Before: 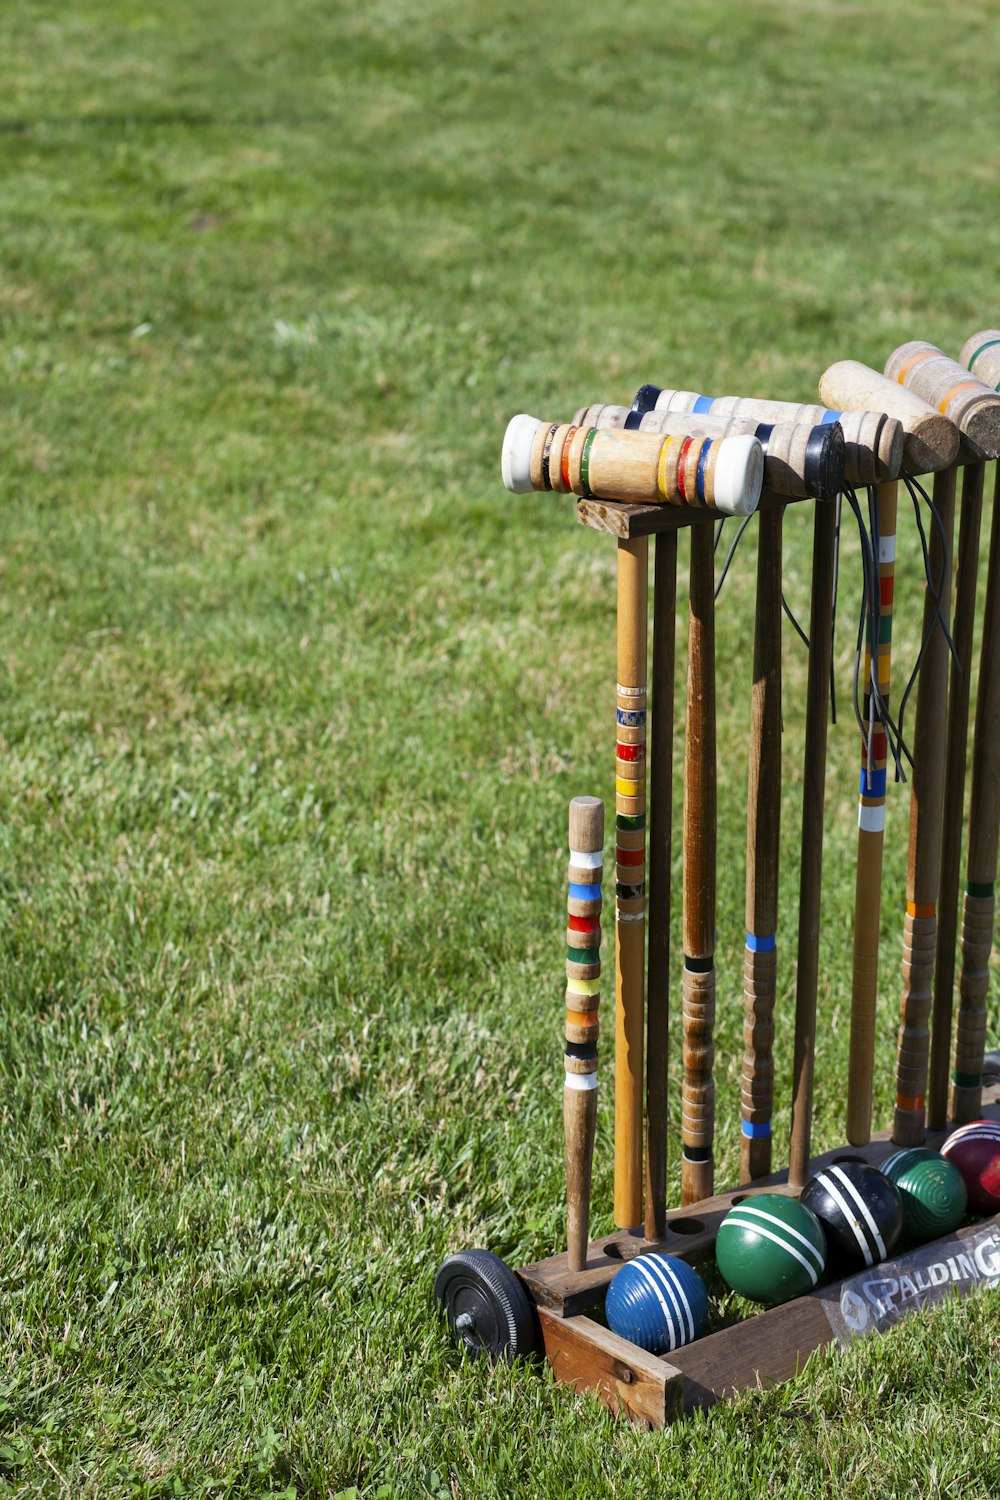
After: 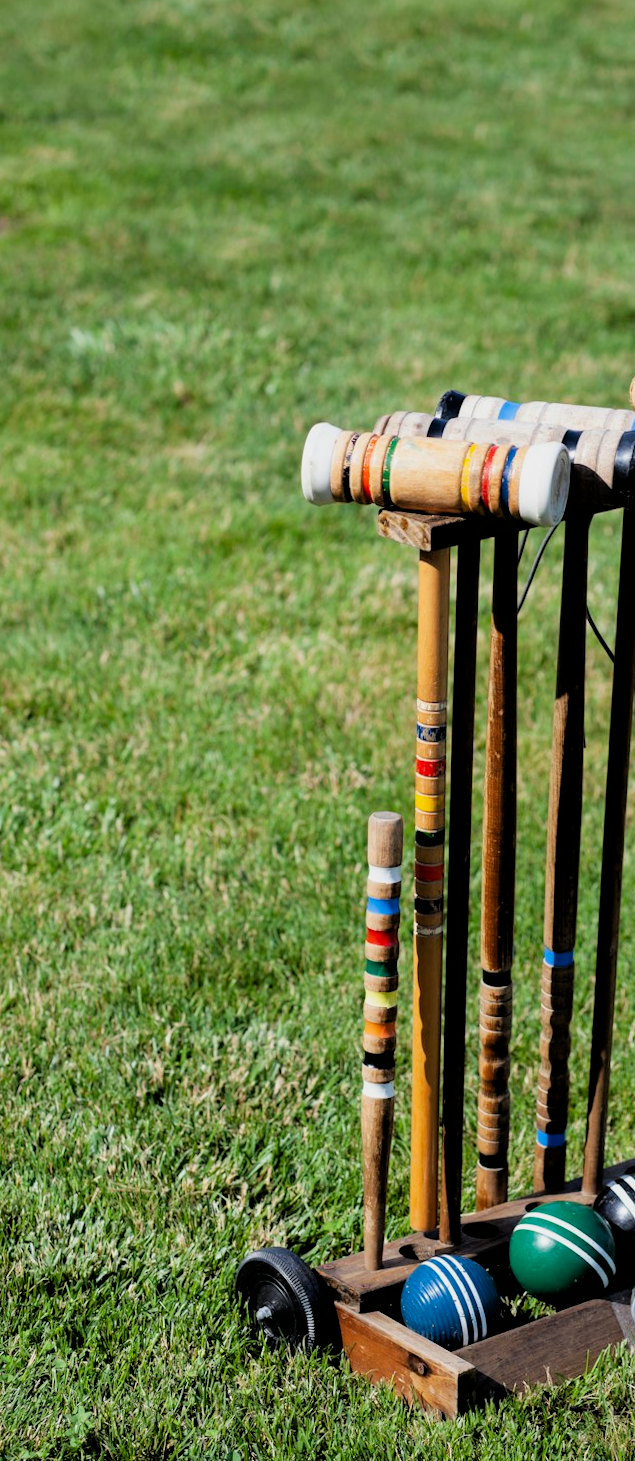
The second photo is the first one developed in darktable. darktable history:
rotate and perspective: rotation 0.074°, lens shift (vertical) 0.096, lens shift (horizontal) -0.041, crop left 0.043, crop right 0.952, crop top 0.024, crop bottom 0.979
crop and rotate: left 17.732%, right 15.423%
filmic rgb: black relative exposure -3.92 EV, white relative exposure 3.14 EV, hardness 2.87
